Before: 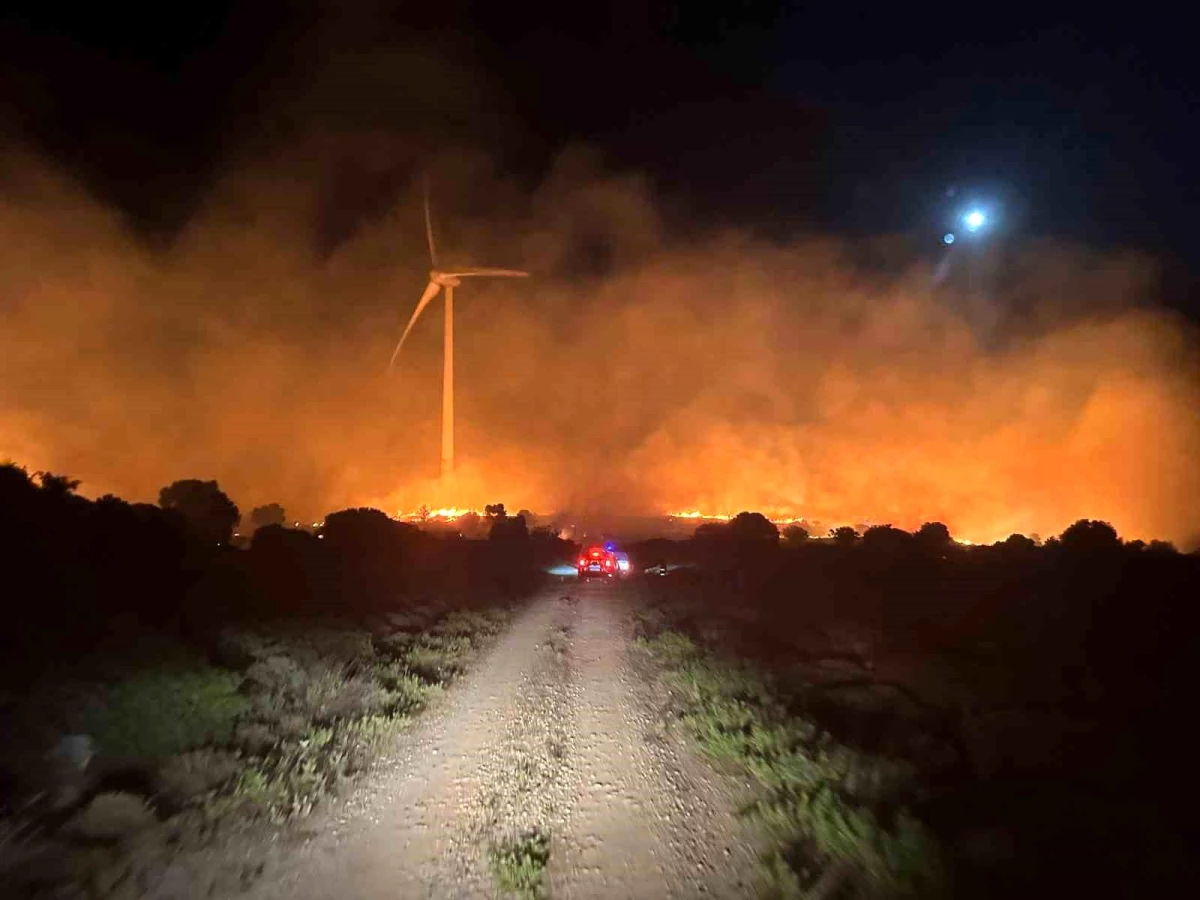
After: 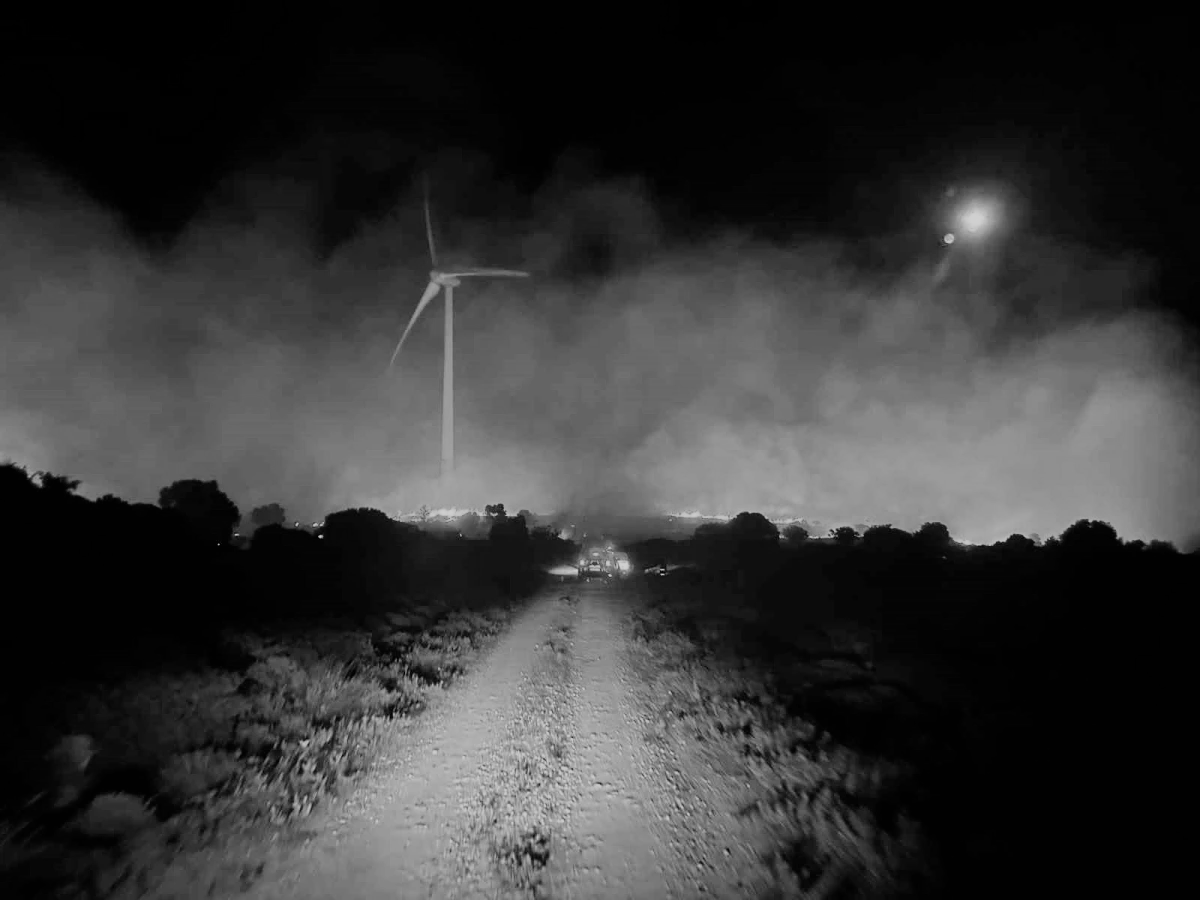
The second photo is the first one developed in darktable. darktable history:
filmic rgb: black relative exposure -7.65 EV, white relative exposure 4.56 EV, hardness 3.61
color calibration: output gray [0.22, 0.42, 0.37, 0], gray › normalize channels true, illuminant same as pipeline (D50), adaptation XYZ, x 0.346, y 0.359, gamut compression 0
